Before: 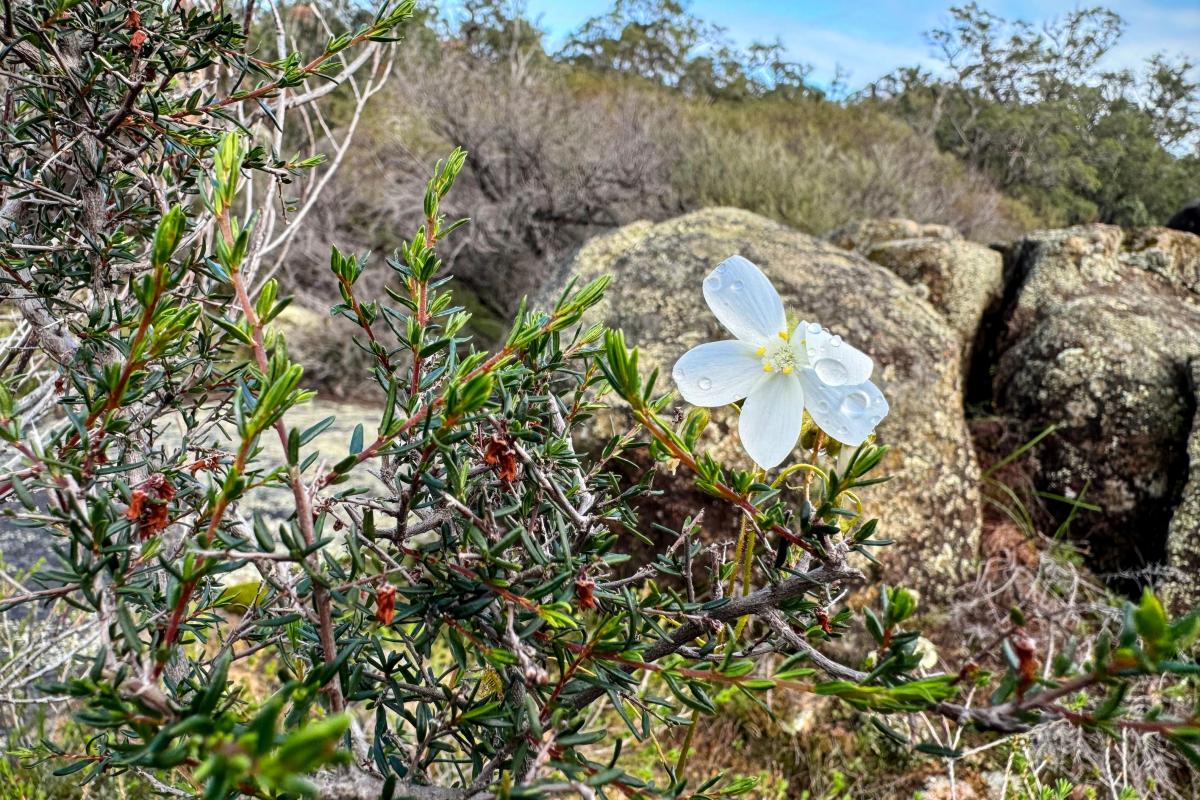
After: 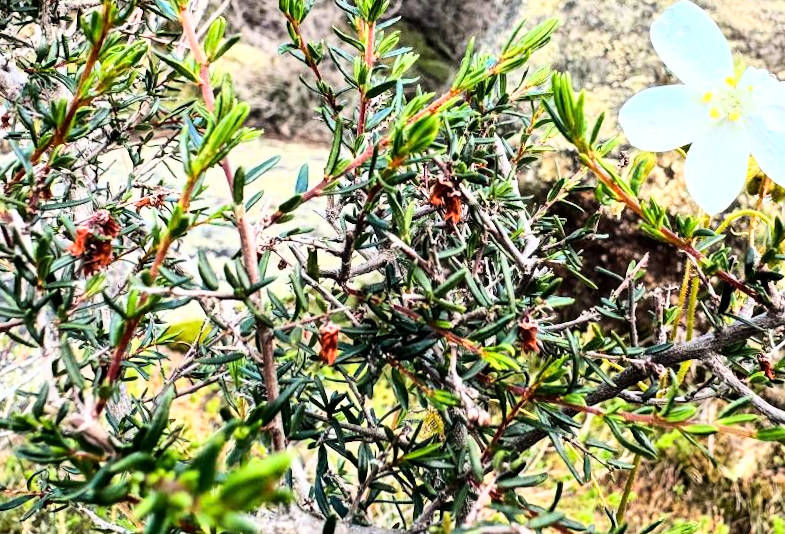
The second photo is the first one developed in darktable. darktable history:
crop and rotate: angle -0.825°, left 3.554%, top 31.813%, right 29.581%
base curve: curves: ch0 [(0, 0) (0.007, 0.004) (0.027, 0.03) (0.046, 0.07) (0.207, 0.54) (0.442, 0.872) (0.673, 0.972) (1, 1)]
